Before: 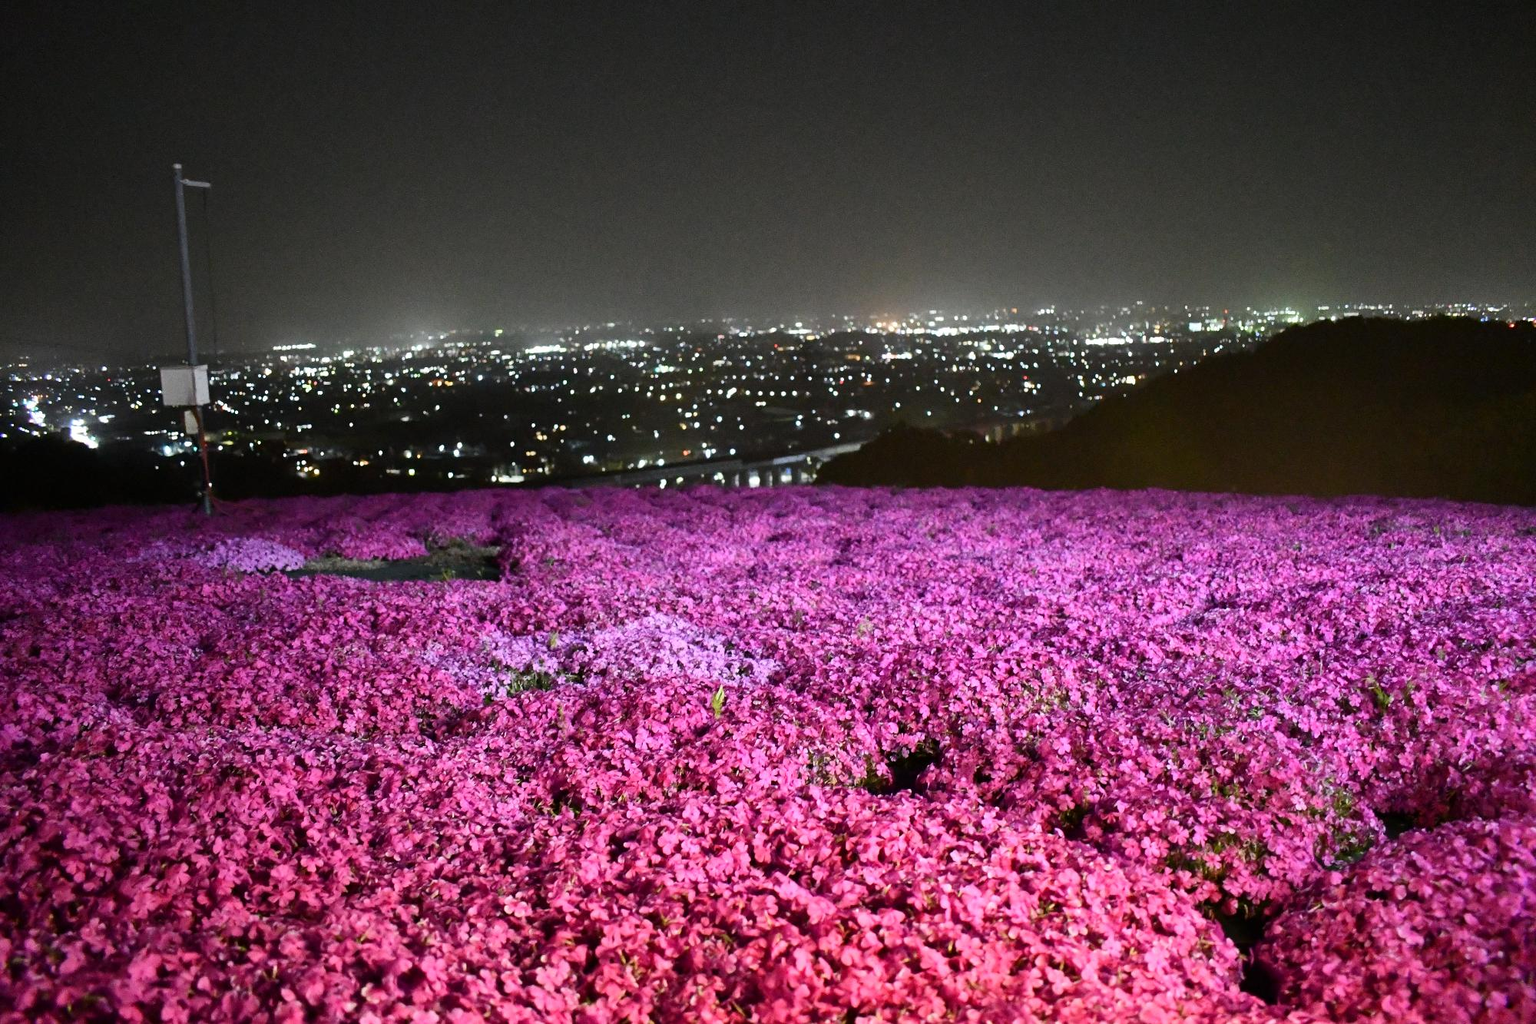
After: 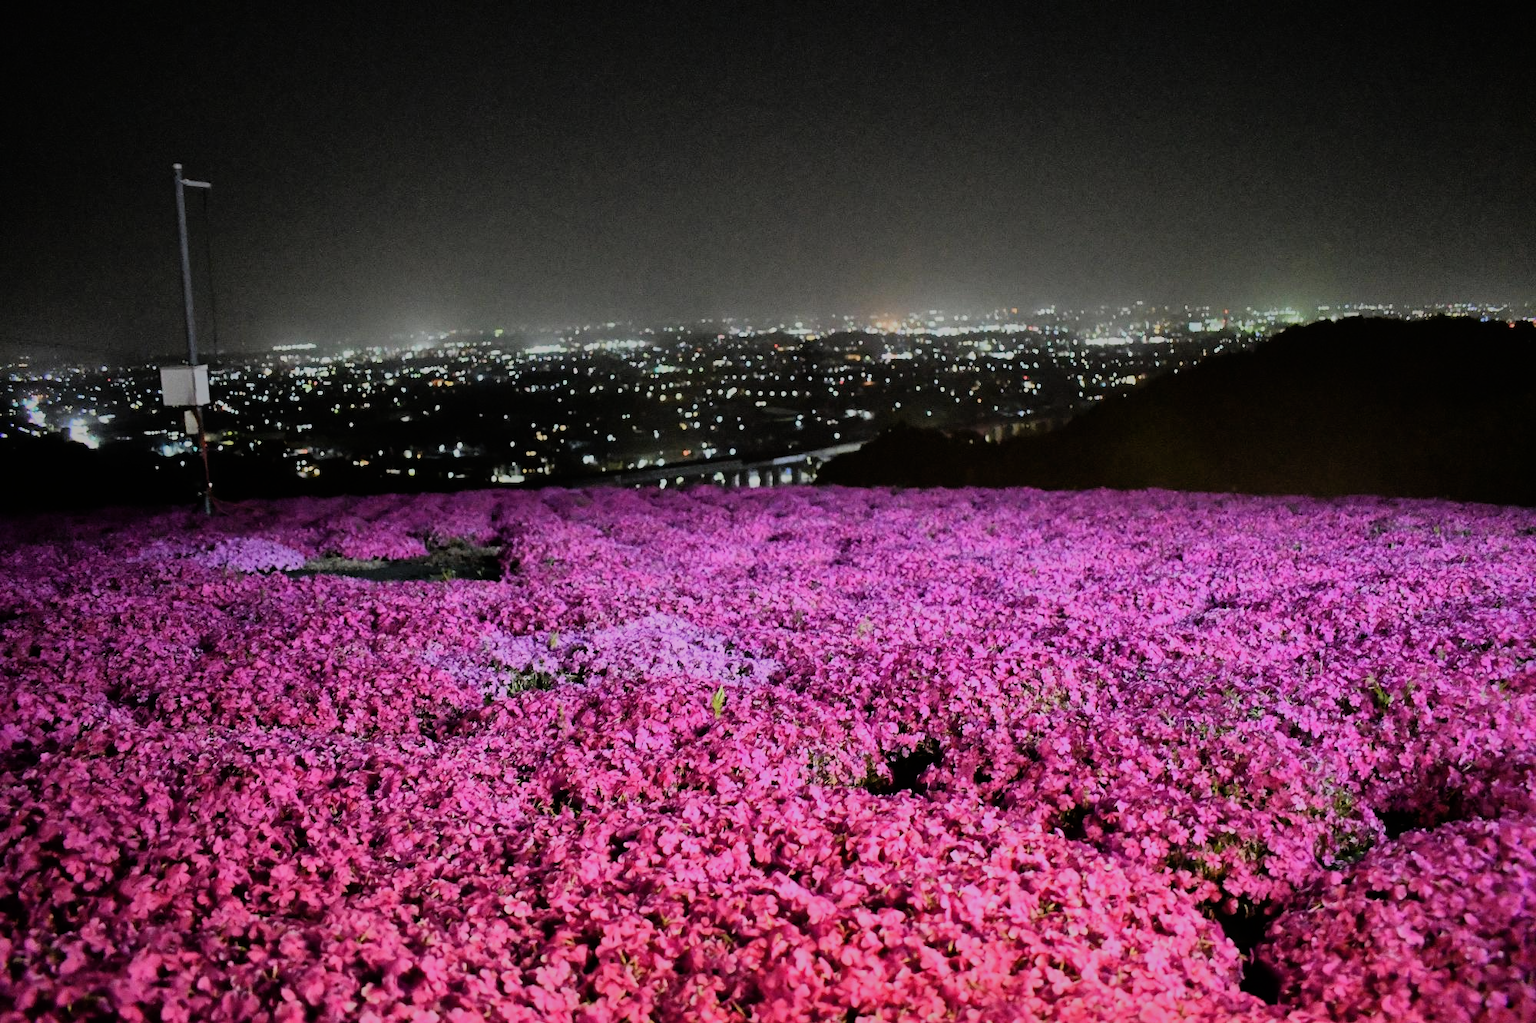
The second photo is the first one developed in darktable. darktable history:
filmic rgb: threshold 3 EV, hardness 4.17, latitude 50%, contrast 1.1, preserve chrominance max RGB, color science v6 (2022), contrast in shadows safe, contrast in highlights safe, enable highlight reconstruction true
bloom: size 3%, threshold 100%, strength 0%
shadows and highlights: shadows 25, highlights -70
